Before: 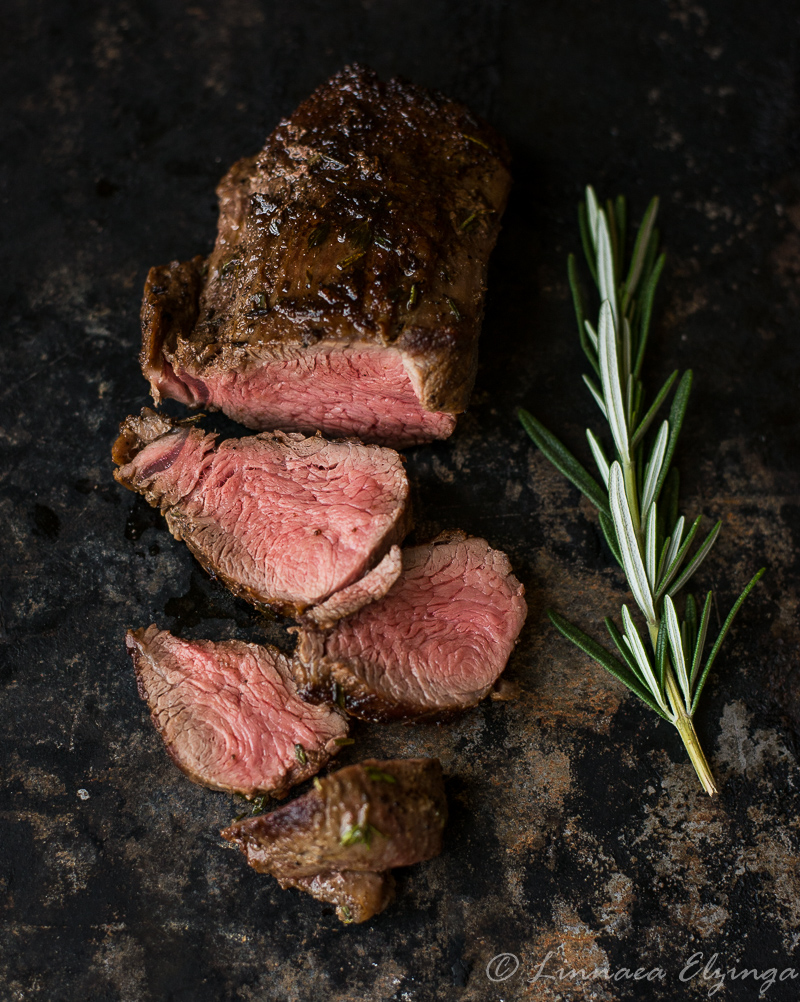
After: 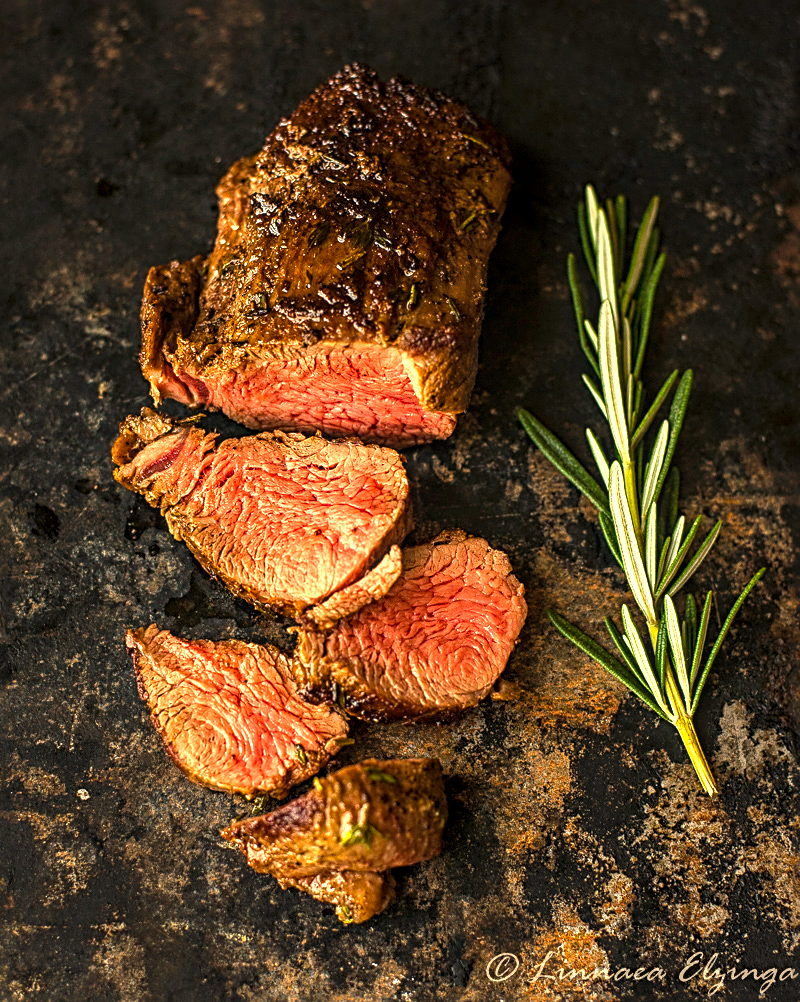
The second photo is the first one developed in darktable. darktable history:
exposure: black level correction 0, exposure 1.1 EV, compensate exposure bias true, compensate highlight preservation false
sharpen: radius 3.119
white balance: red 1.138, green 0.996, blue 0.812
local contrast: on, module defaults
color balance rgb: perceptual saturation grading › global saturation 25%, global vibrance 20%
